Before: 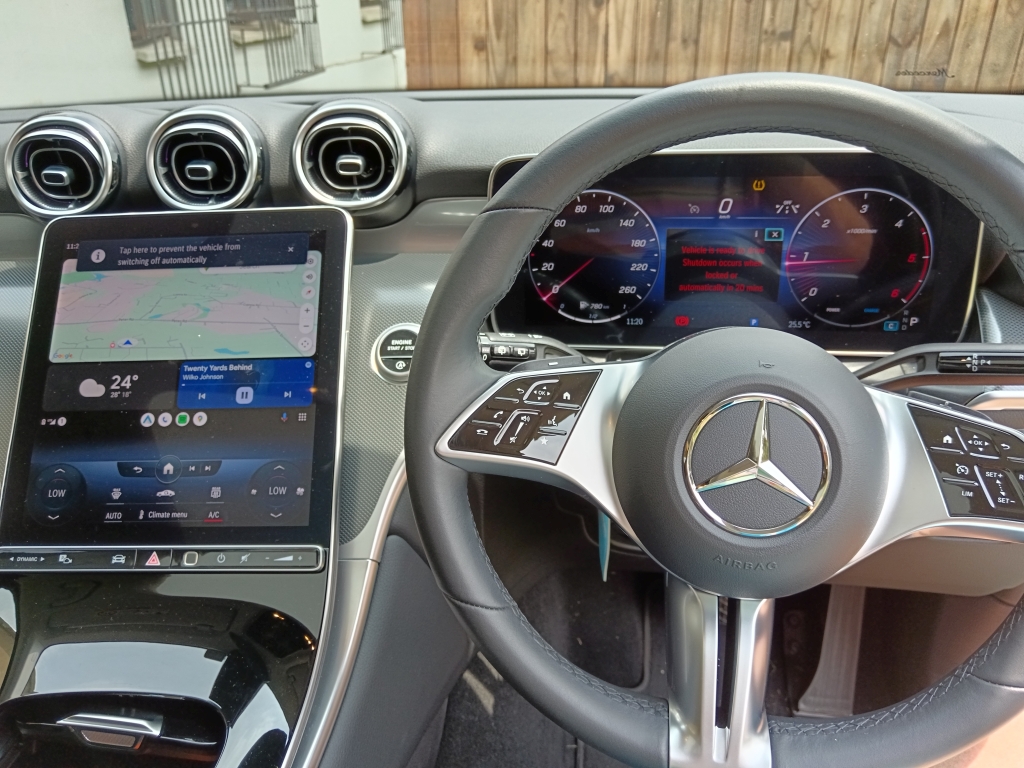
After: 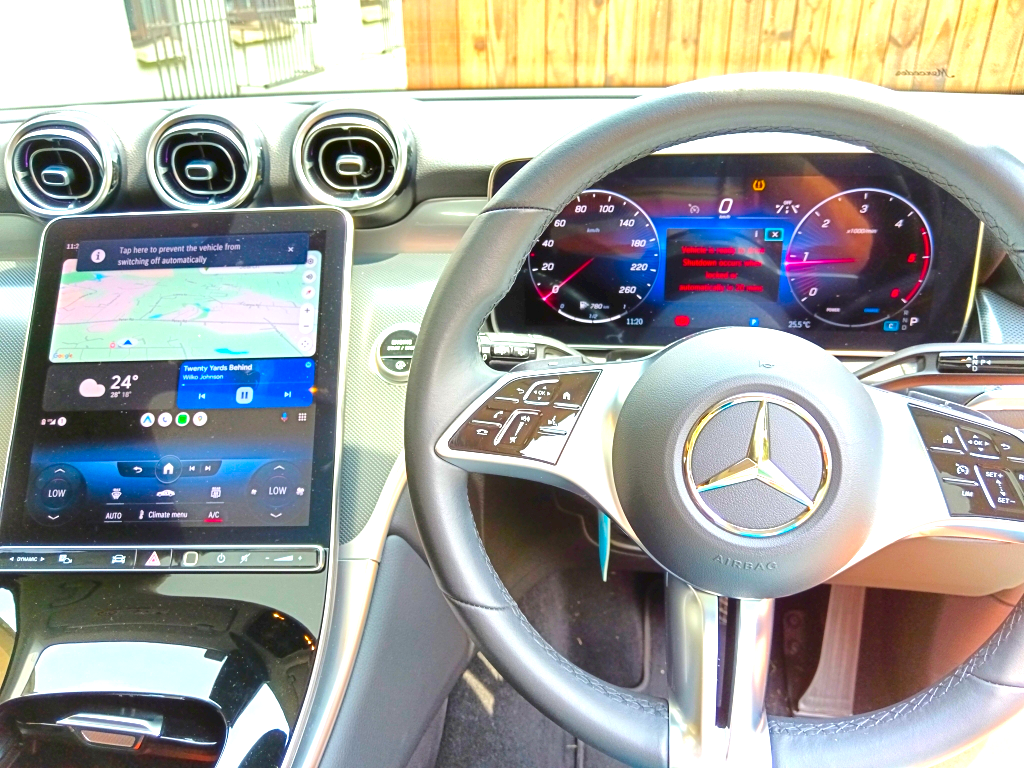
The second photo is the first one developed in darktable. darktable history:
exposure: black level correction 0, exposure 1.513 EV, compensate highlight preservation false
color correction: highlights b* -0.012, saturation 1.79
